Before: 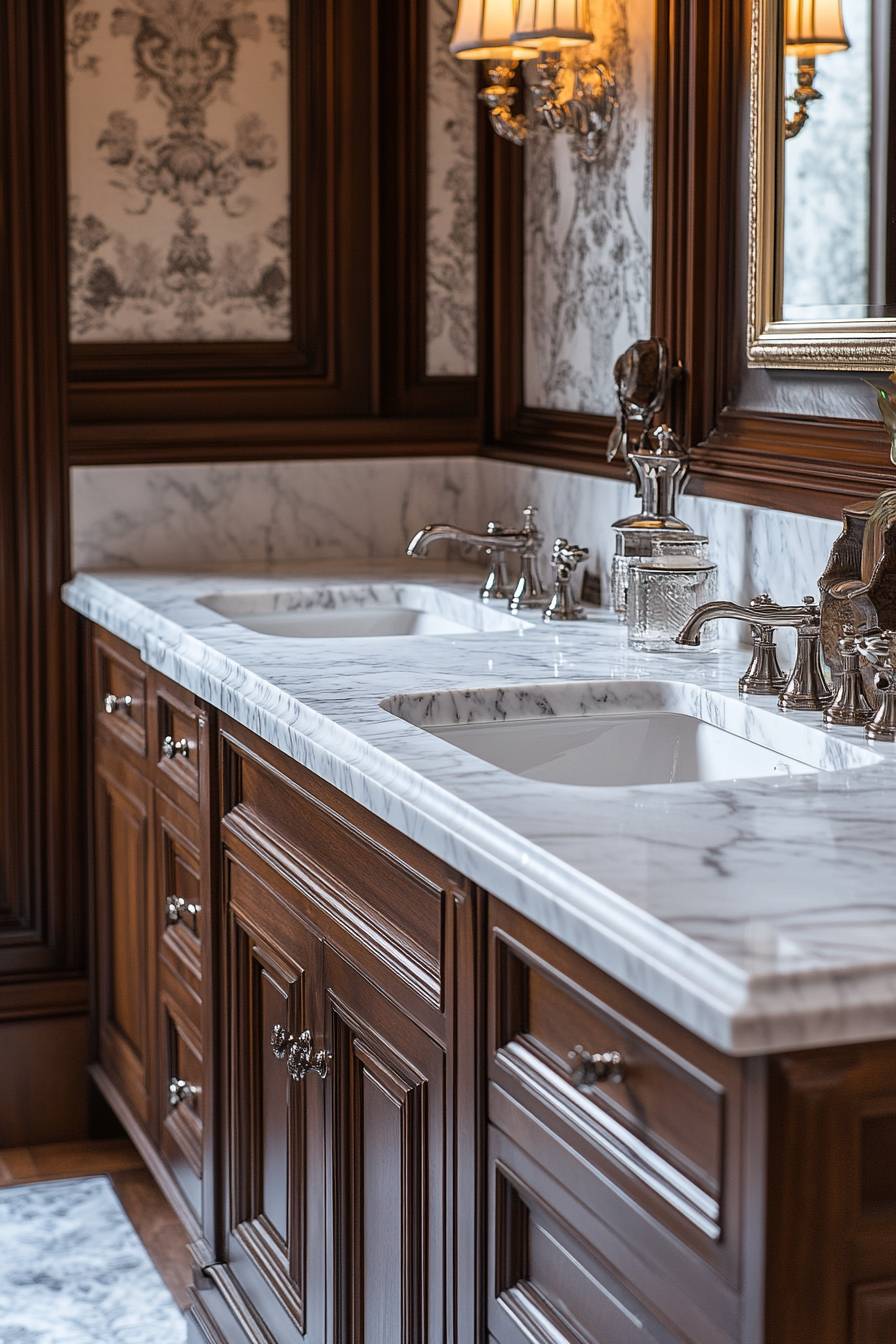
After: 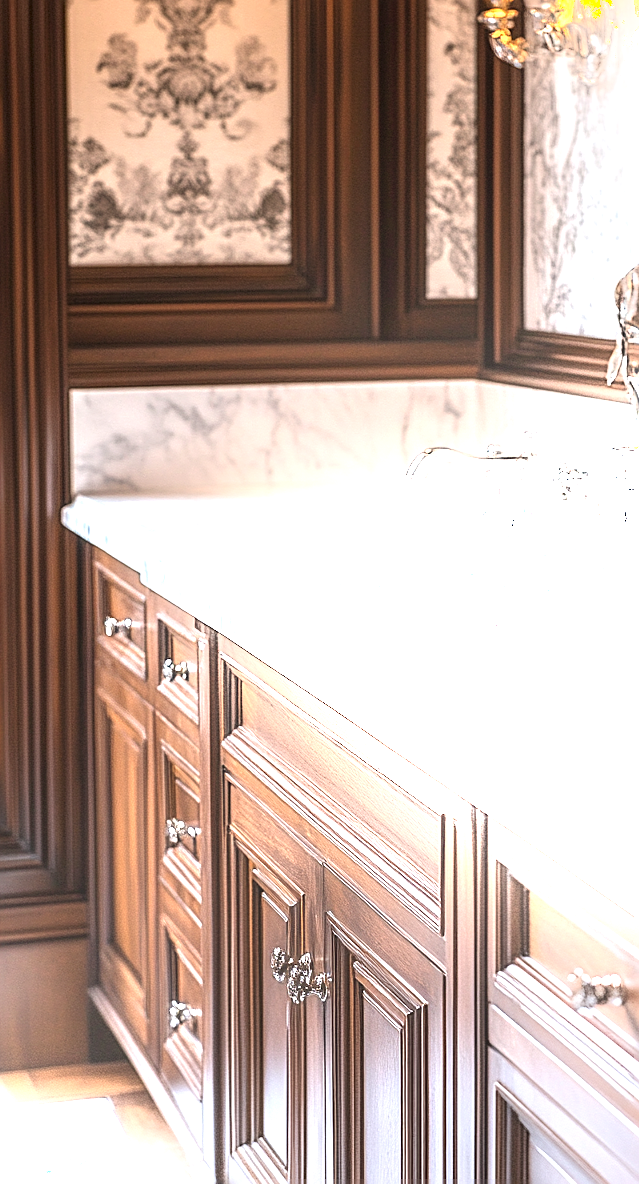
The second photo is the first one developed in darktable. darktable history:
exposure: black level correction 0, exposure 1.6 EV, compensate exposure bias true, compensate highlight preservation false
local contrast: on, module defaults
sharpen: on, module defaults
crop: top 5.803%, right 27.864%, bottom 5.804%
shadows and highlights: shadows -21.3, highlights 100, soften with gaussian
